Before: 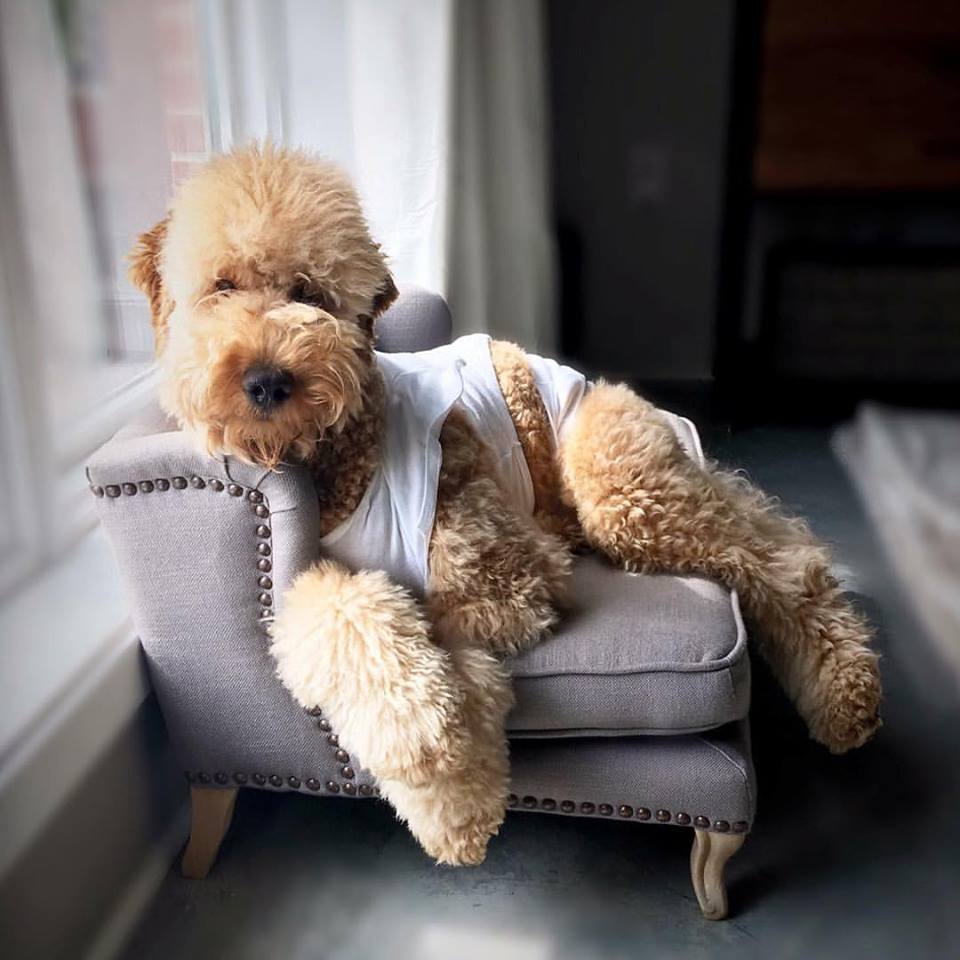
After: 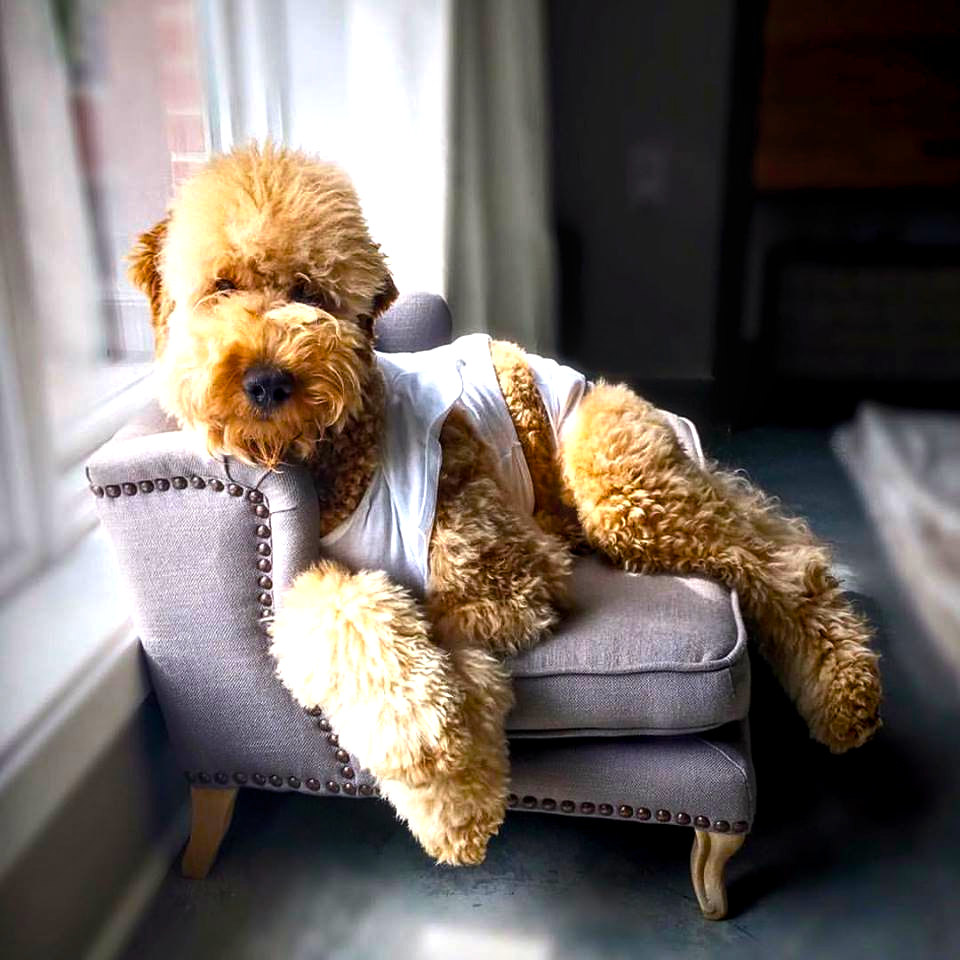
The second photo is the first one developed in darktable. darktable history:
tone equalizer: on, module defaults
color balance rgb: linear chroma grading › global chroma 9%, perceptual saturation grading › global saturation 36%, perceptual saturation grading › shadows 35%, perceptual brilliance grading › global brilliance 15%, perceptual brilliance grading › shadows -35%, global vibrance 15%
local contrast: on, module defaults
